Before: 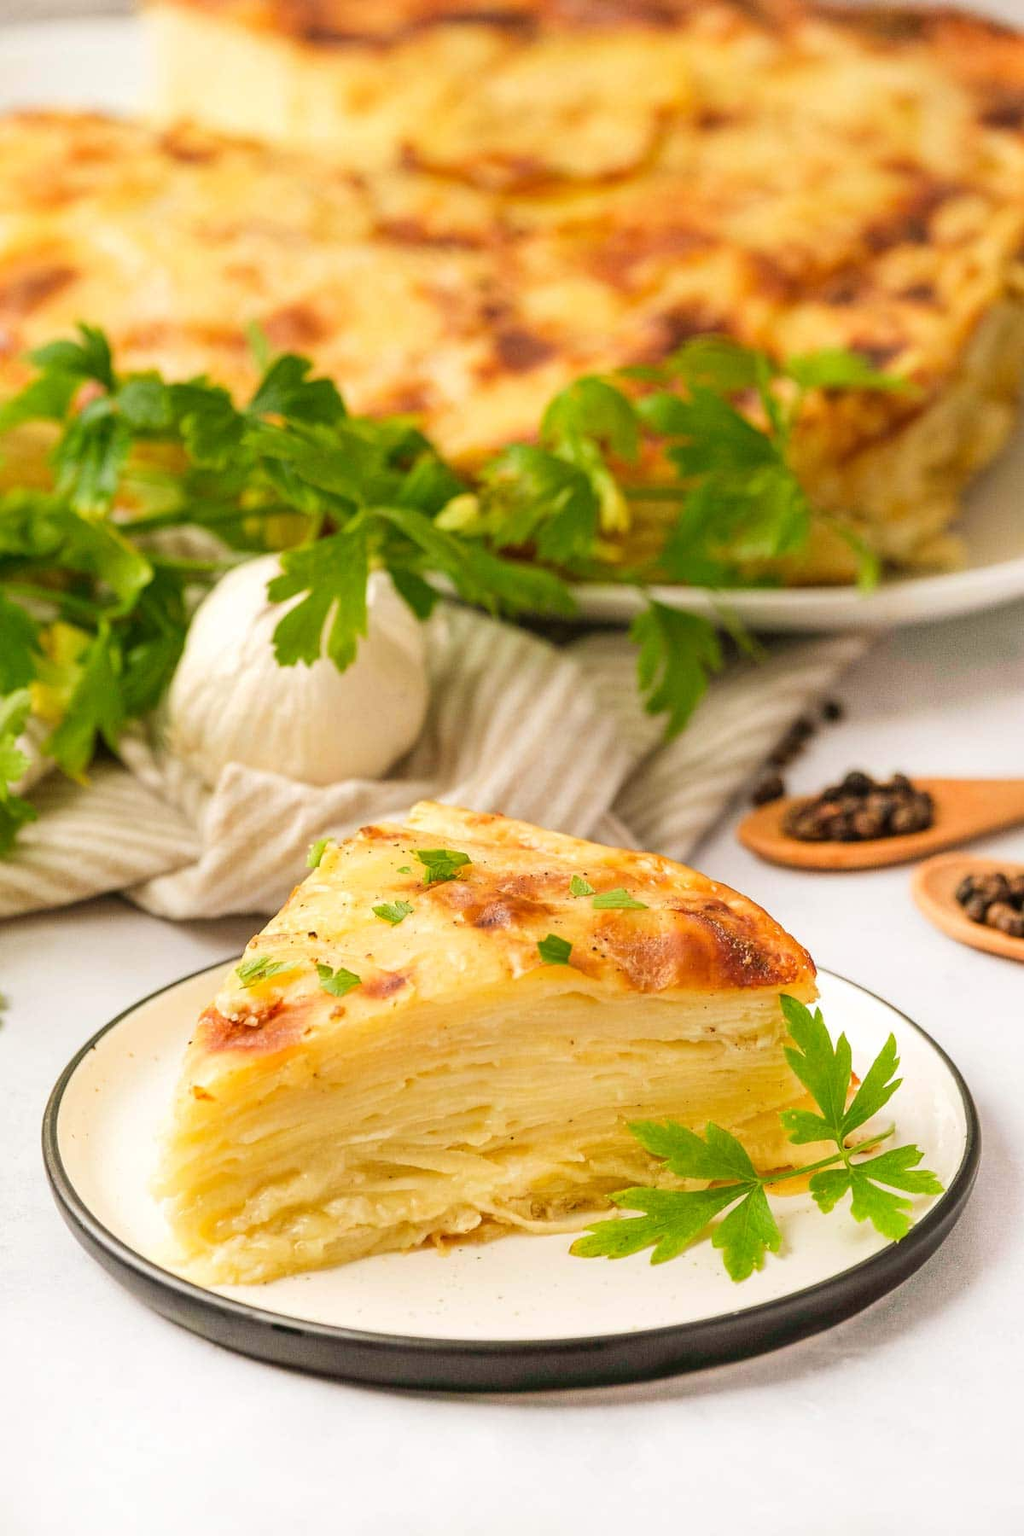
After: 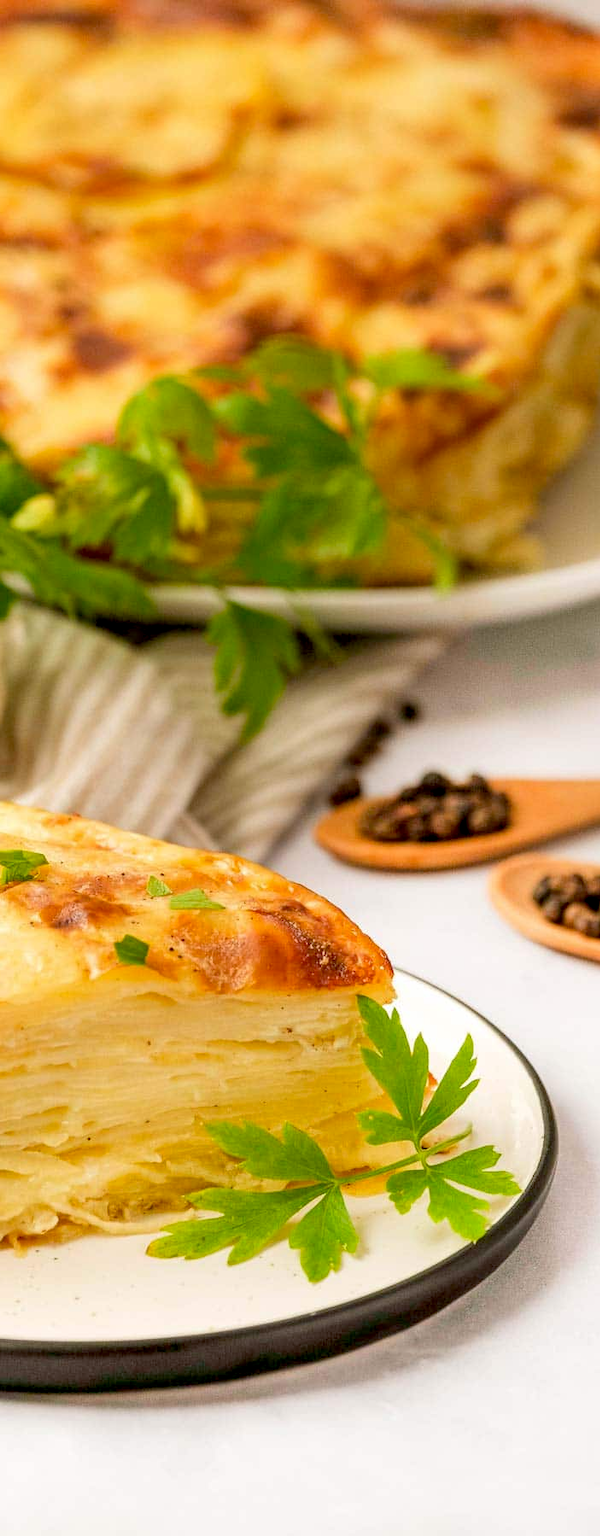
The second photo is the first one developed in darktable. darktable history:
crop: left 41.402%
exposure: black level correction 0.012, compensate highlight preservation false
